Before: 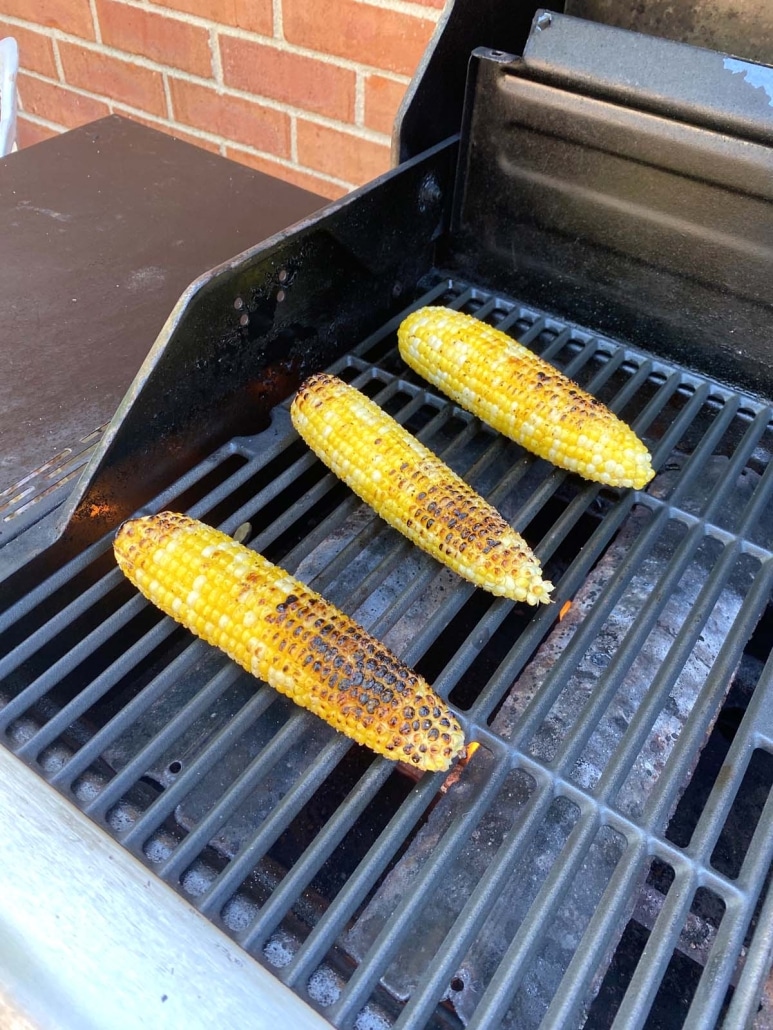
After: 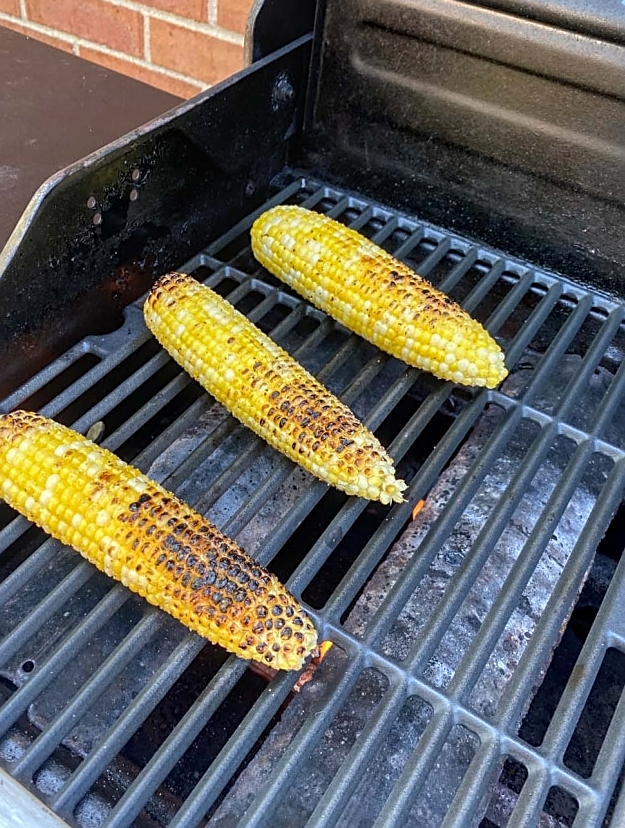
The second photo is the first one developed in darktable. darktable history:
crop: left 19.132%, top 9.867%, right 0%, bottom 9.678%
sharpen: on, module defaults
local contrast: on, module defaults
